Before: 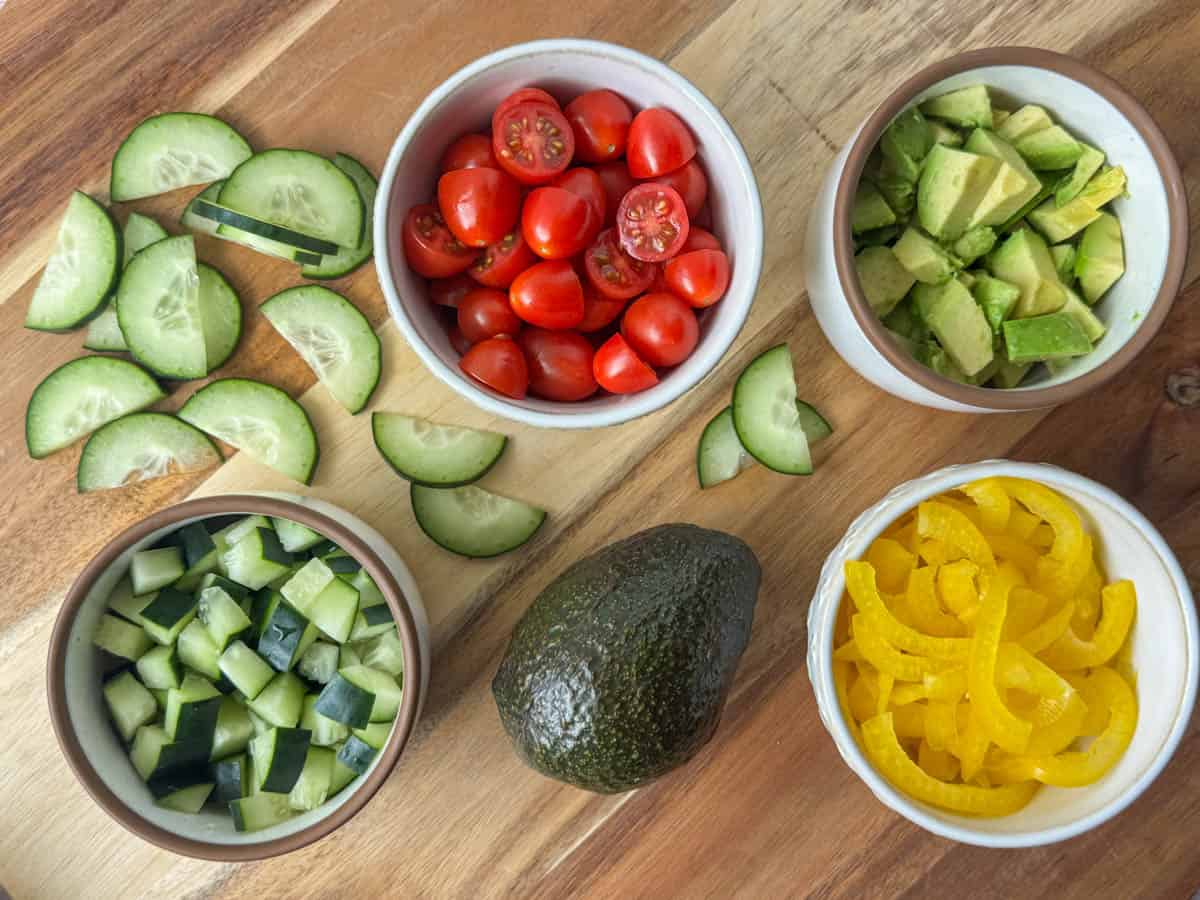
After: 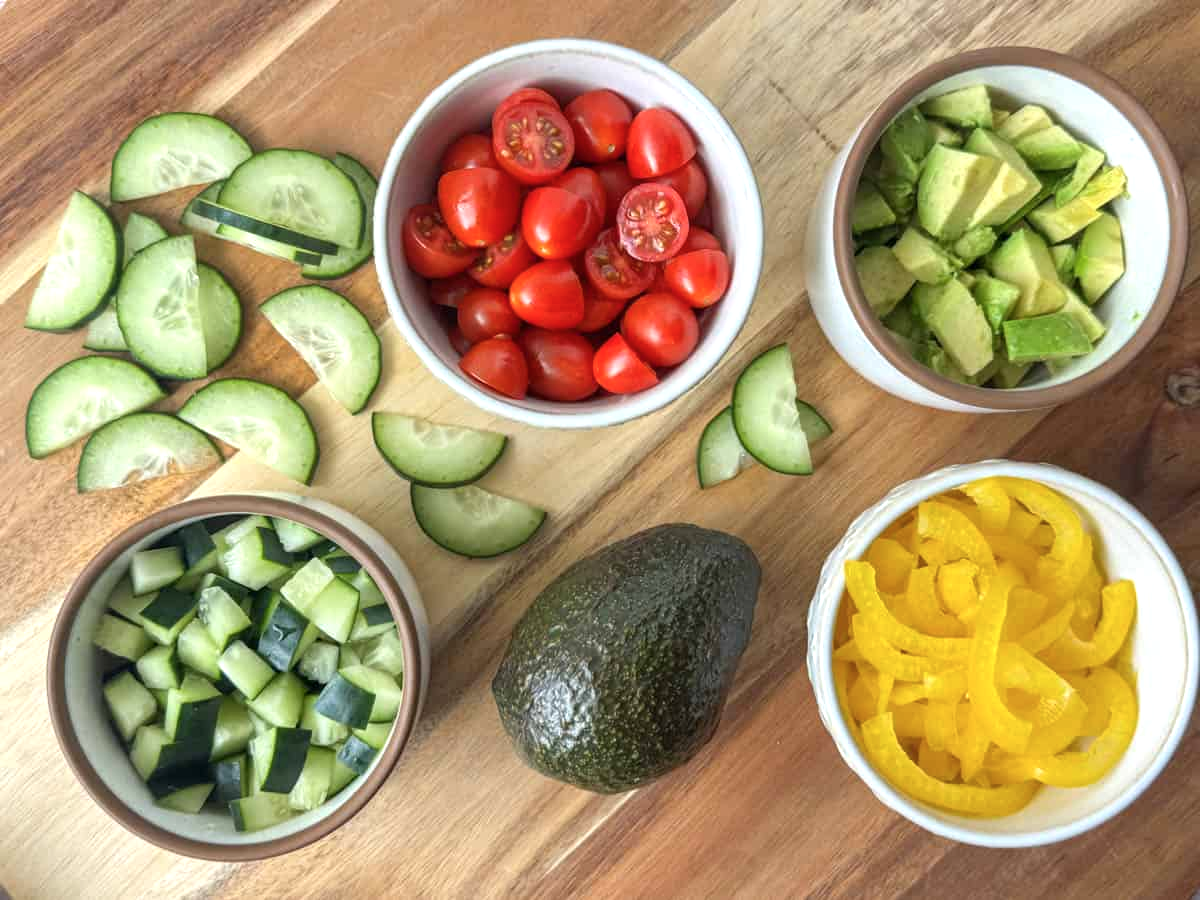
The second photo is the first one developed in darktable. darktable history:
exposure: exposure 0.367 EV, compensate highlight preservation false
color balance rgb: linear chroma grading › shadows -3%, linear chroma grading › highlights -4%
